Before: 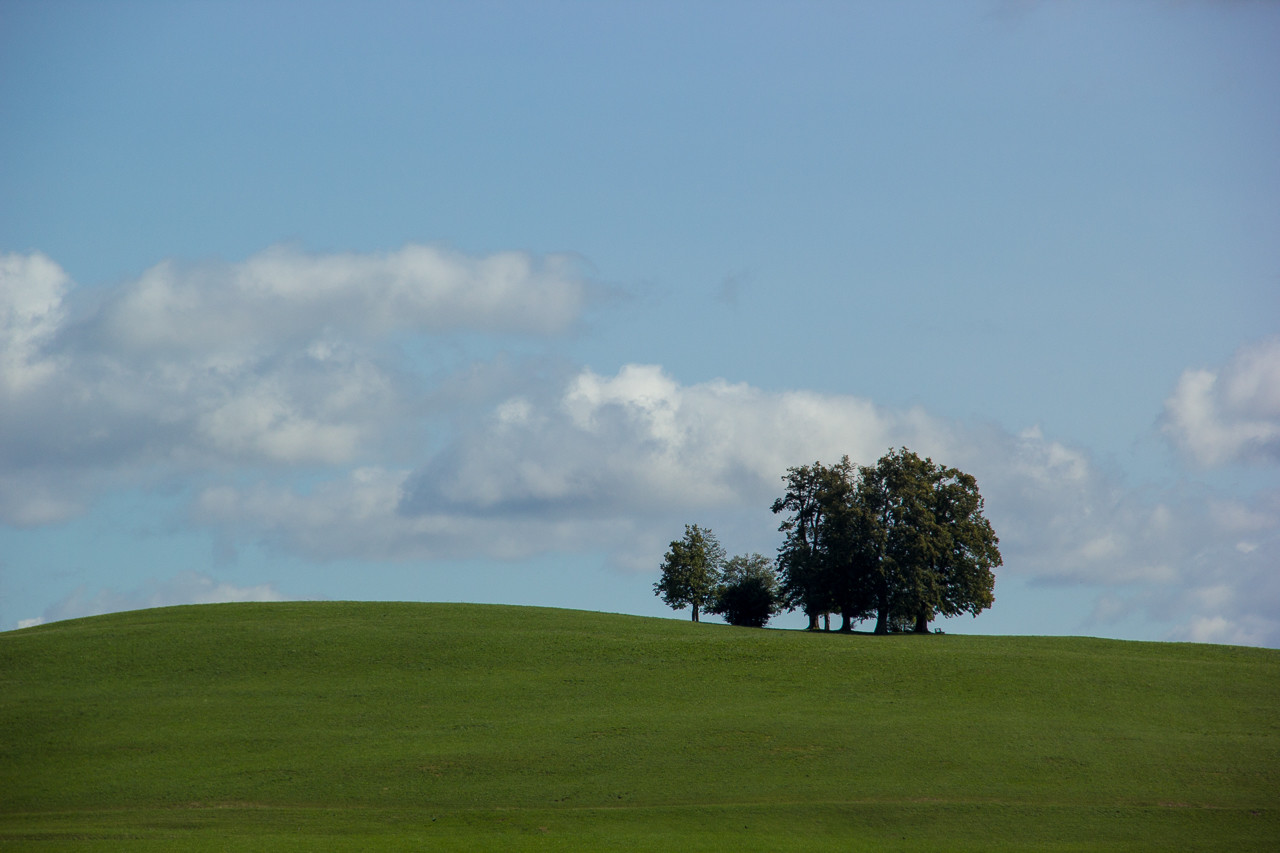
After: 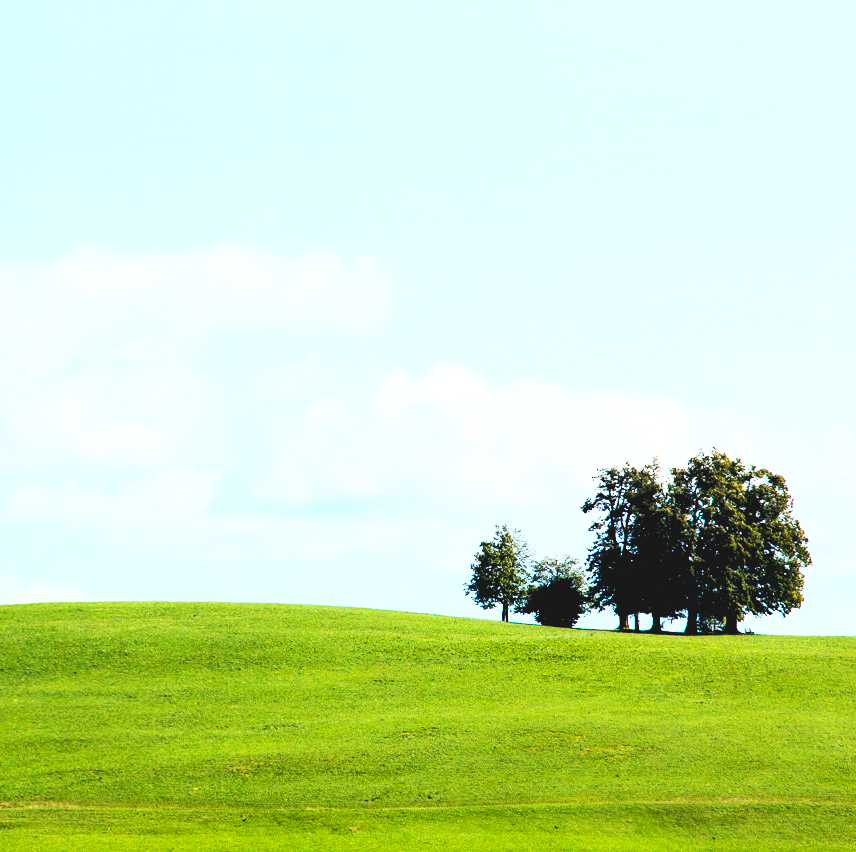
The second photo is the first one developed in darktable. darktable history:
color balance rgb: highlights gain › chroma 0.154%, highlights gain › hue 330.46°, global offset › luminance -0.508%, perceptual saturation grading › global saturation 19.869%, perceptual brilliance grading › global brilliance 11.669%
crop and rotate: left 14.89%, right 18.171%
base curve: curves: ch0 [(0, 0.003) (0.001, 0.002) (0.006, 0.004) (0.02, 0.022) (0.048, 0.086) (0.094, 0.234) (0.162, 0.431) (0.258, 0.629) (0.385, 0.8) (0.548, 0.918) (0.751, 0.988) (1, 1)], preserve colors none
contrast brightness saturation: contrast 0.383, brightness 0.526
